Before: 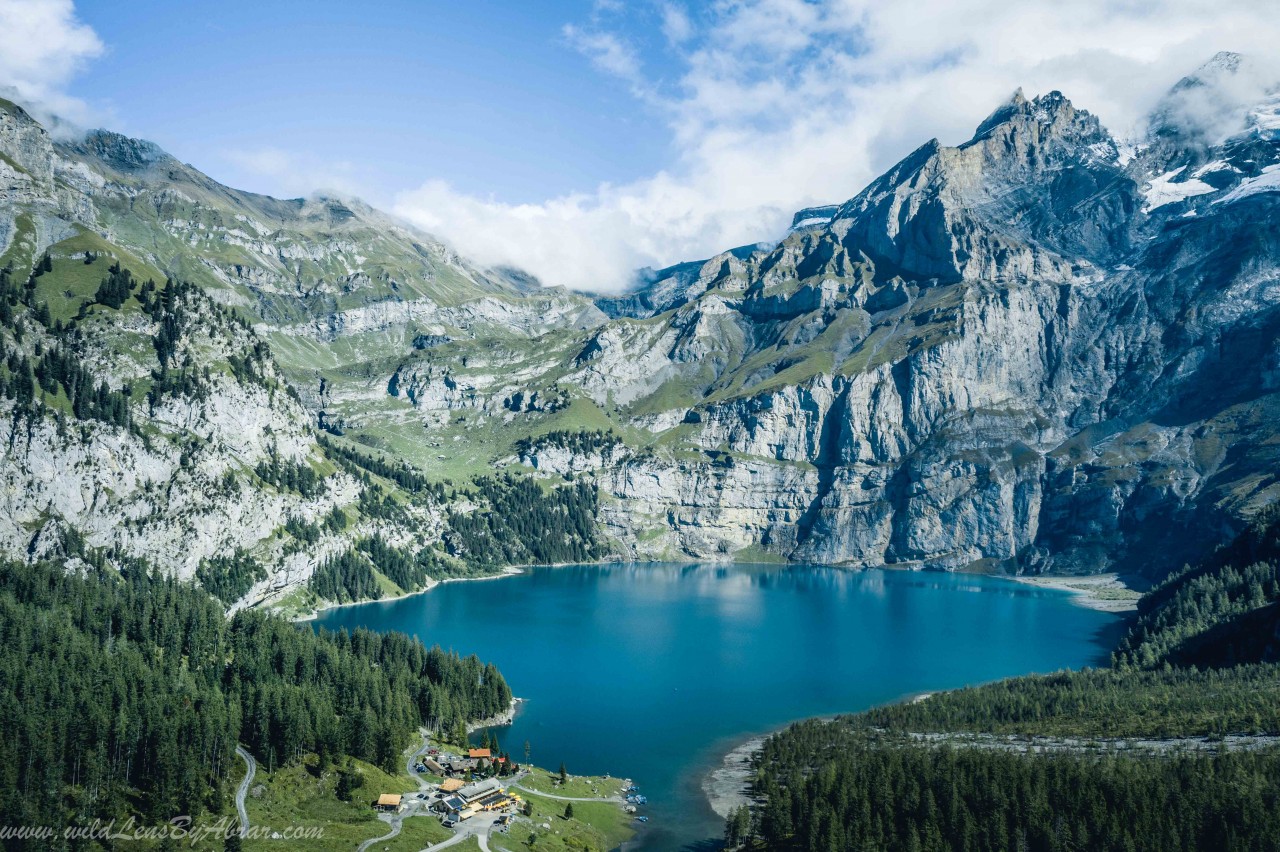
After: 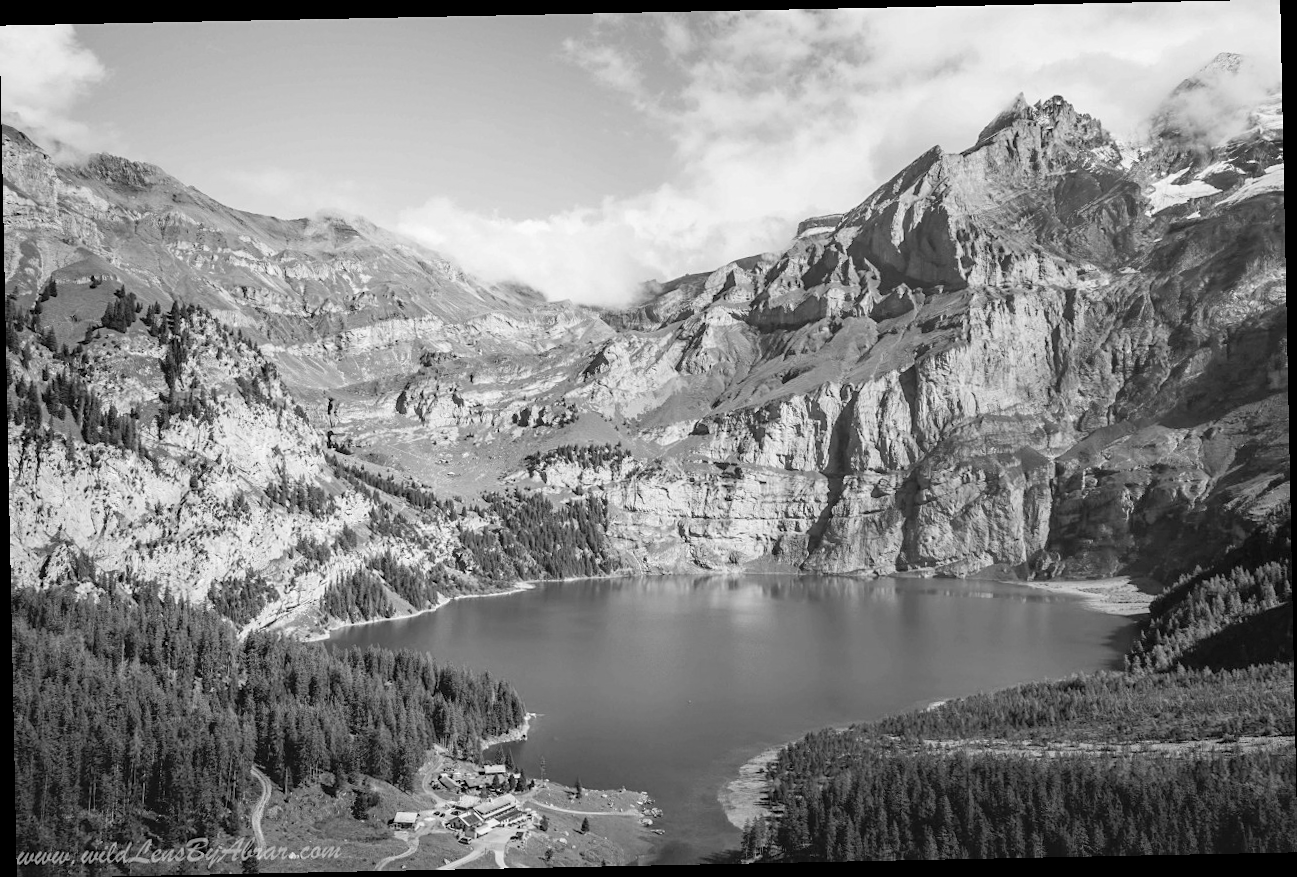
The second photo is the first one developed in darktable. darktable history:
sharpen: amount 0.2
contrast brightness saturation: brightness 0.13
rotate and perspective: rotation -1.17°, automatic cropping off
color balance rgb: perceptual saturation grading › global saturation 35%, perceptual saturation grading › highlights -30%, perceptual saturation grading › shadows 35%, perceptual brilliance grading › global brilliance 3%, perceptual brilliance grading › highlights -3%, perceptual brilliance grading › shadows 3%
color zones: curves: ch0 [(0.004, 0.588) (0.116, 0.636) (0.259, 0.476) (0.423, 0.464) (0.75, 0.5)]; ch1 [(0, 0) (0.143, 0) (0.286, 0) (0.429, 0) (0.571, 0) (0.714, 0) (0.857, 0)]
